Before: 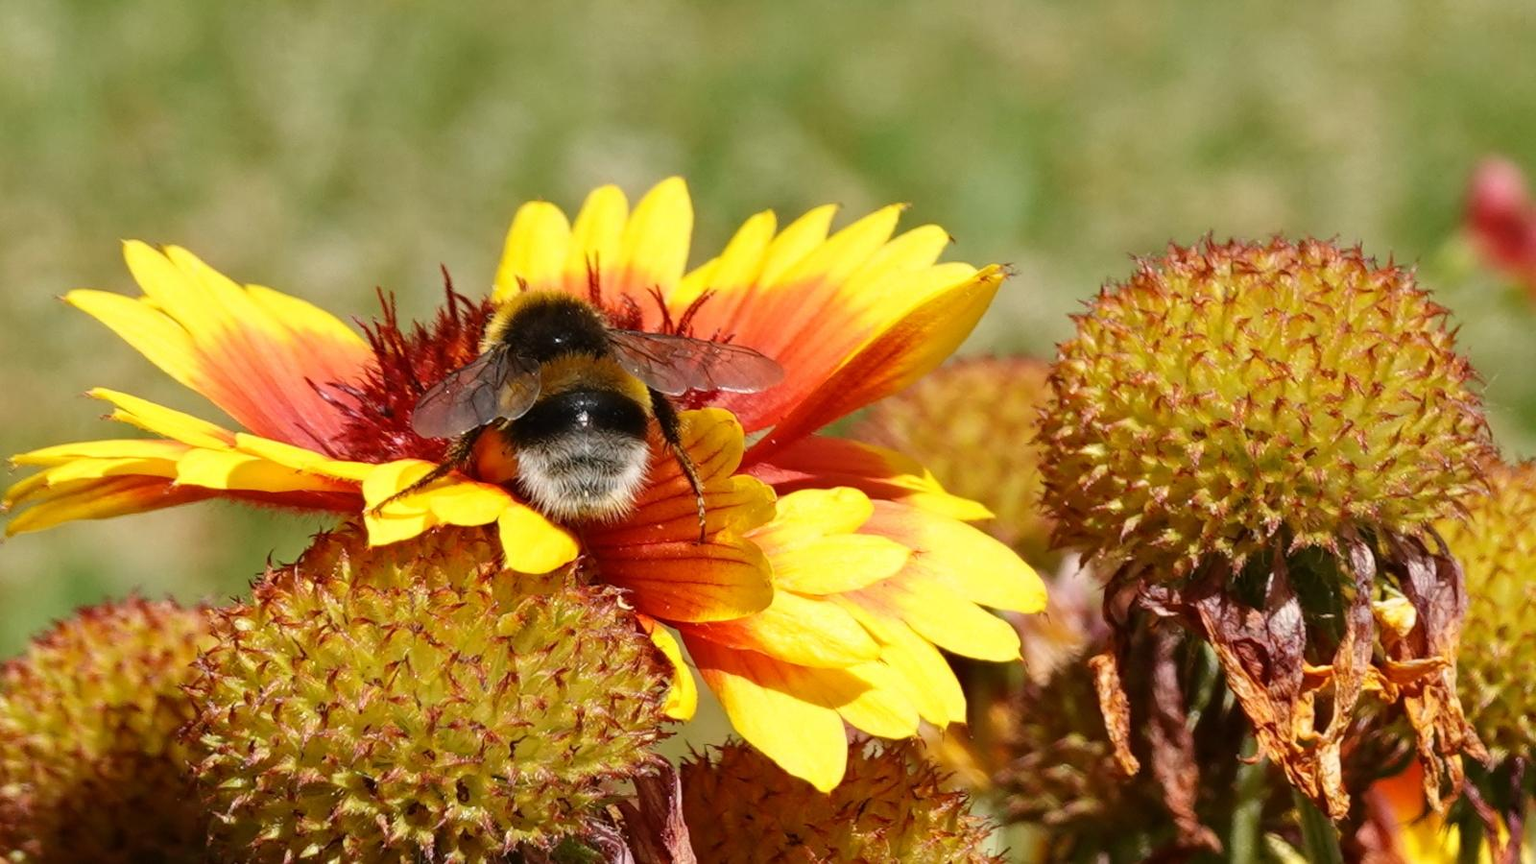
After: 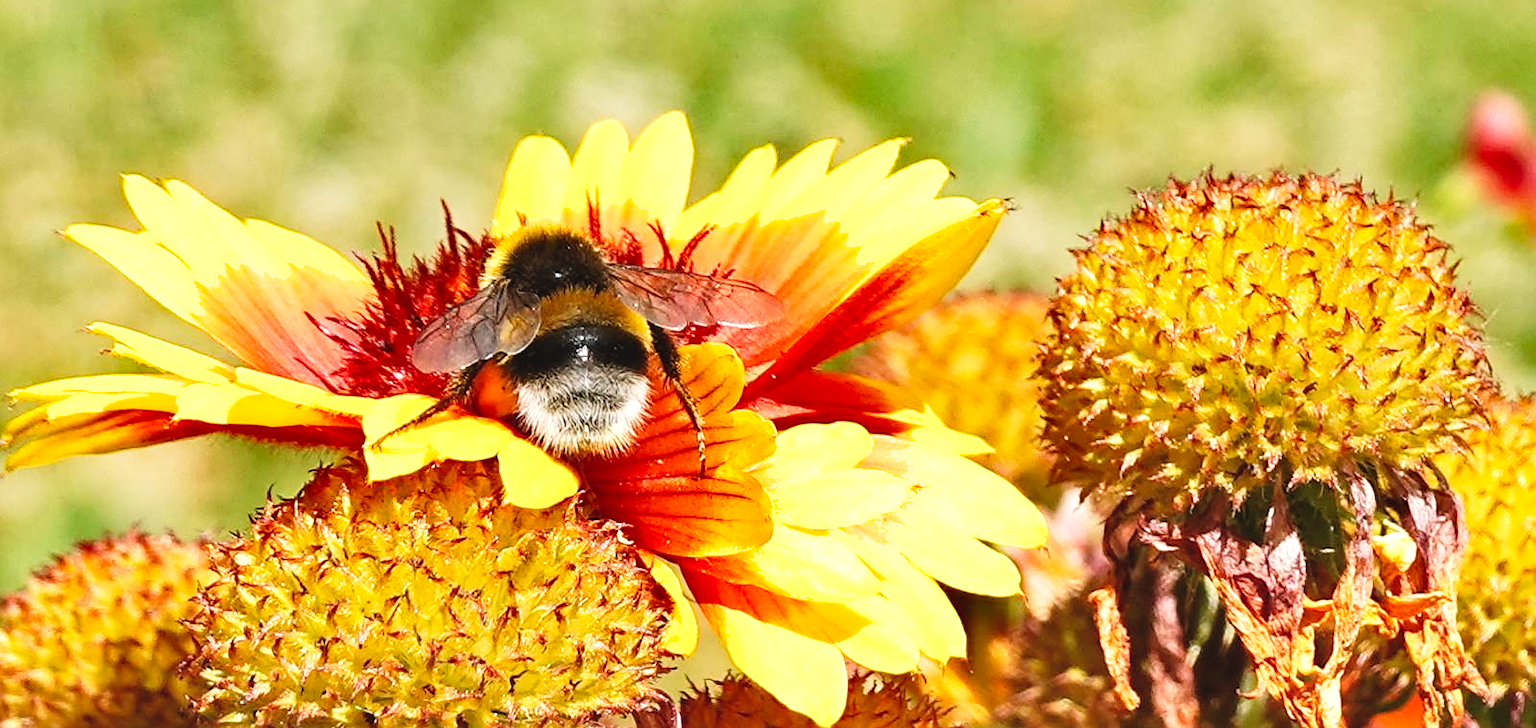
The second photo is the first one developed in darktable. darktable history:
sharpen: on, module defaults
tone curve: curves: ch0 [(0.001, 0.034) (0.115, 0.093) (0.251, 0.232) (0.382, 0.397) (0.652, 0.719) (0.802, 0.876) (1, 0.998)]; ch1 [(0, 0) (0.384, 0.324) (0.472, 0.466) (0.504, 0.5) (0.517, 0.533) (0.547, 0.564) (0.582, 0.628) (0.657, 0.727) (1, 1)]; ch2 [(0, 0) (0.278, 0.232) (0.5, 0.5) (0.531, 0.552) (0.61, 0.653) (1, 1)], preserve colors none
shadows and highlights: low approximation 0.01, soften with gaussian
crop: top 7.568%, bottom 7.998%
contrast brightness saturation: brightness 0.128
exposure: exposure 0.671 EV, compensate highlight preservation false
